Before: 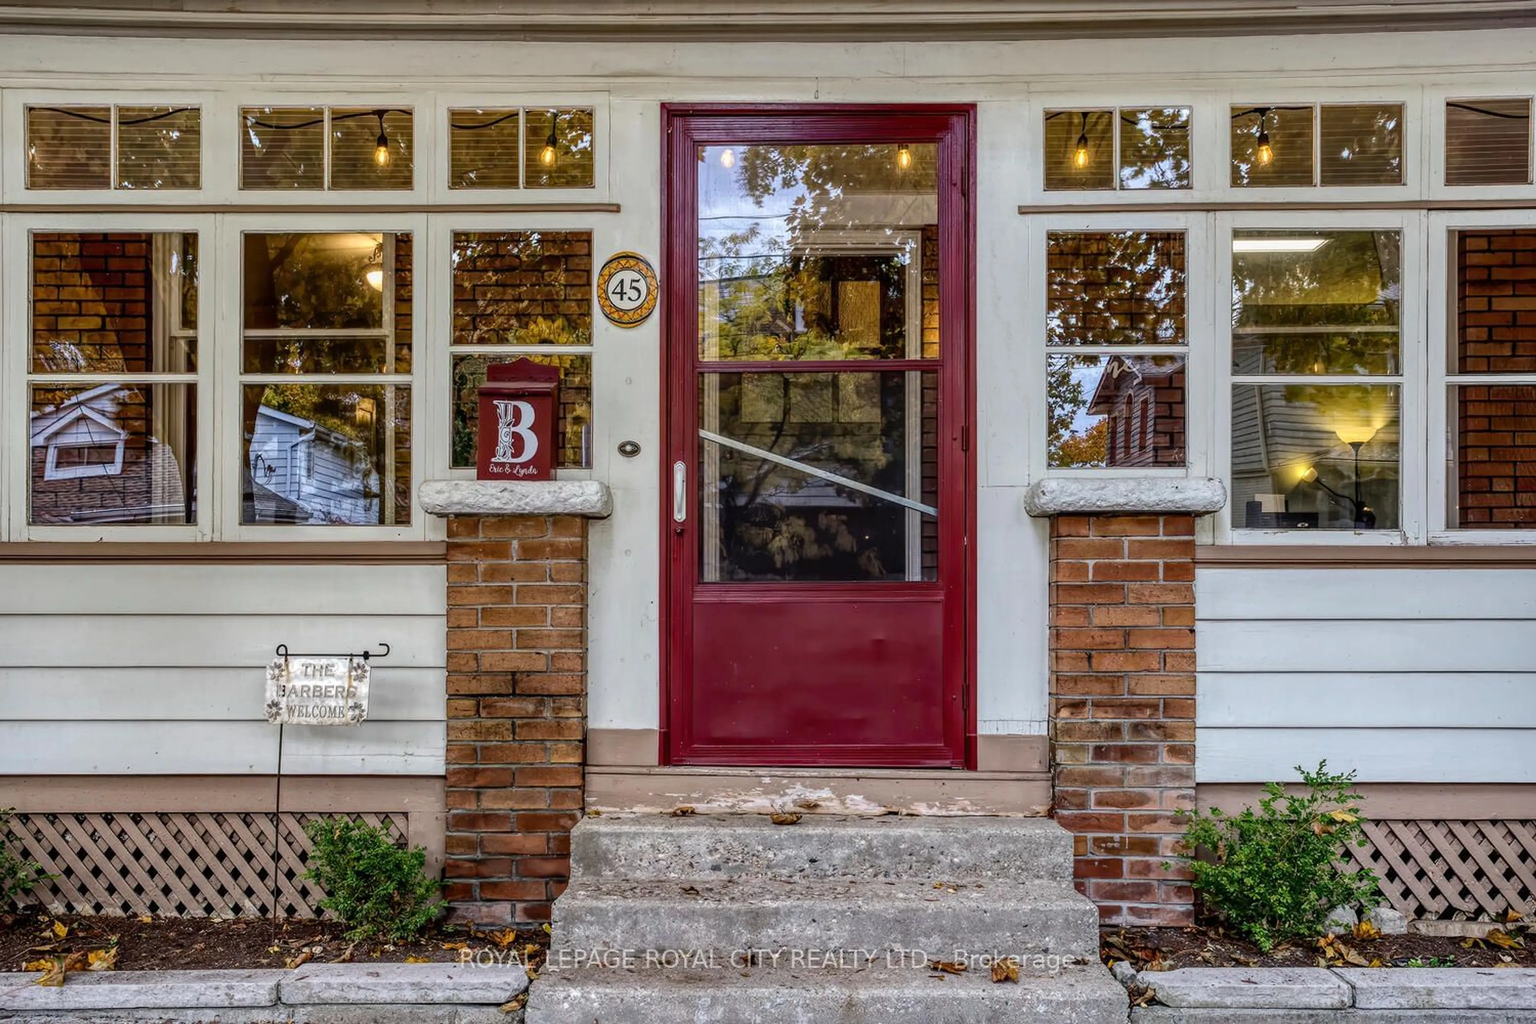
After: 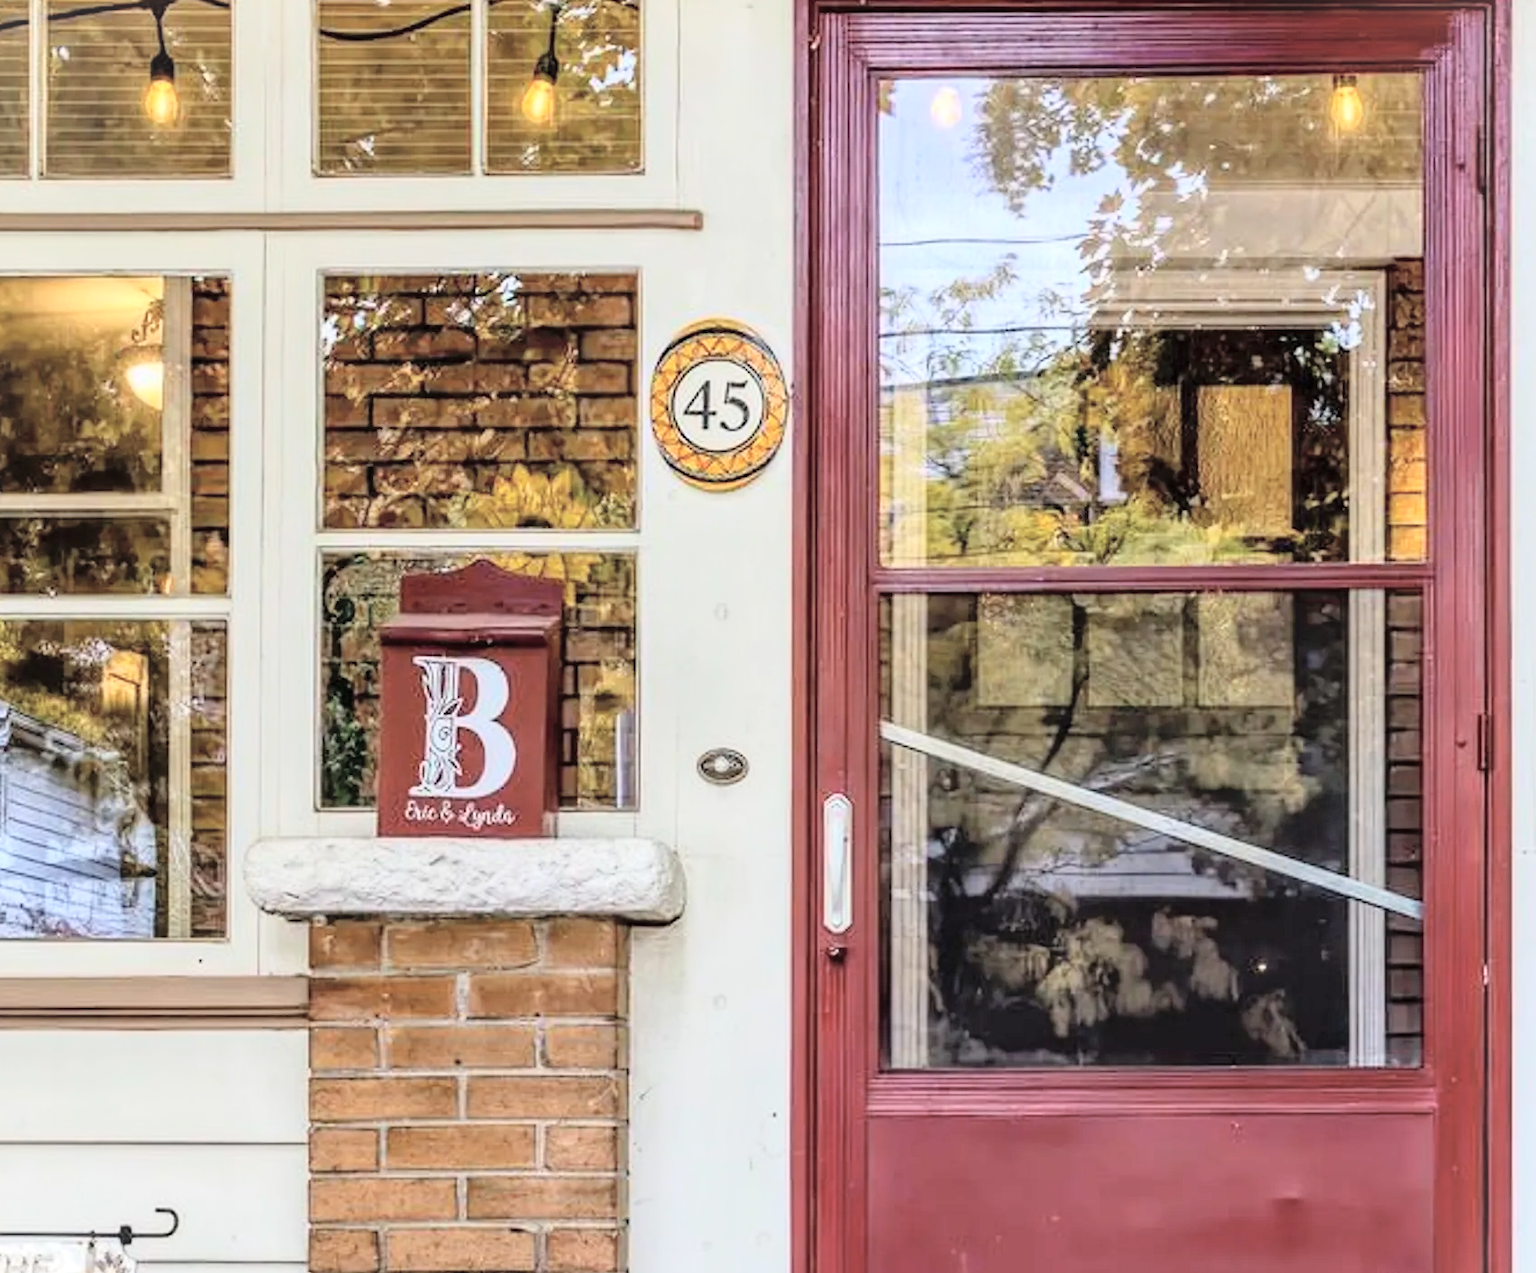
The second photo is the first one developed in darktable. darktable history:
crop: left 20.248%, top 10.86%, right 35.675%, bottom 34.321%
tone equalizer: on, module defaults
vignetting: fall-off start 100%, brightness 0.05, saturation 0
tone curve: curves: ch0 [(0, 0) (0.169, 0.367) (0.635, 0.859) (1, 1)], color space Lab, independent channels, preserve colors none
